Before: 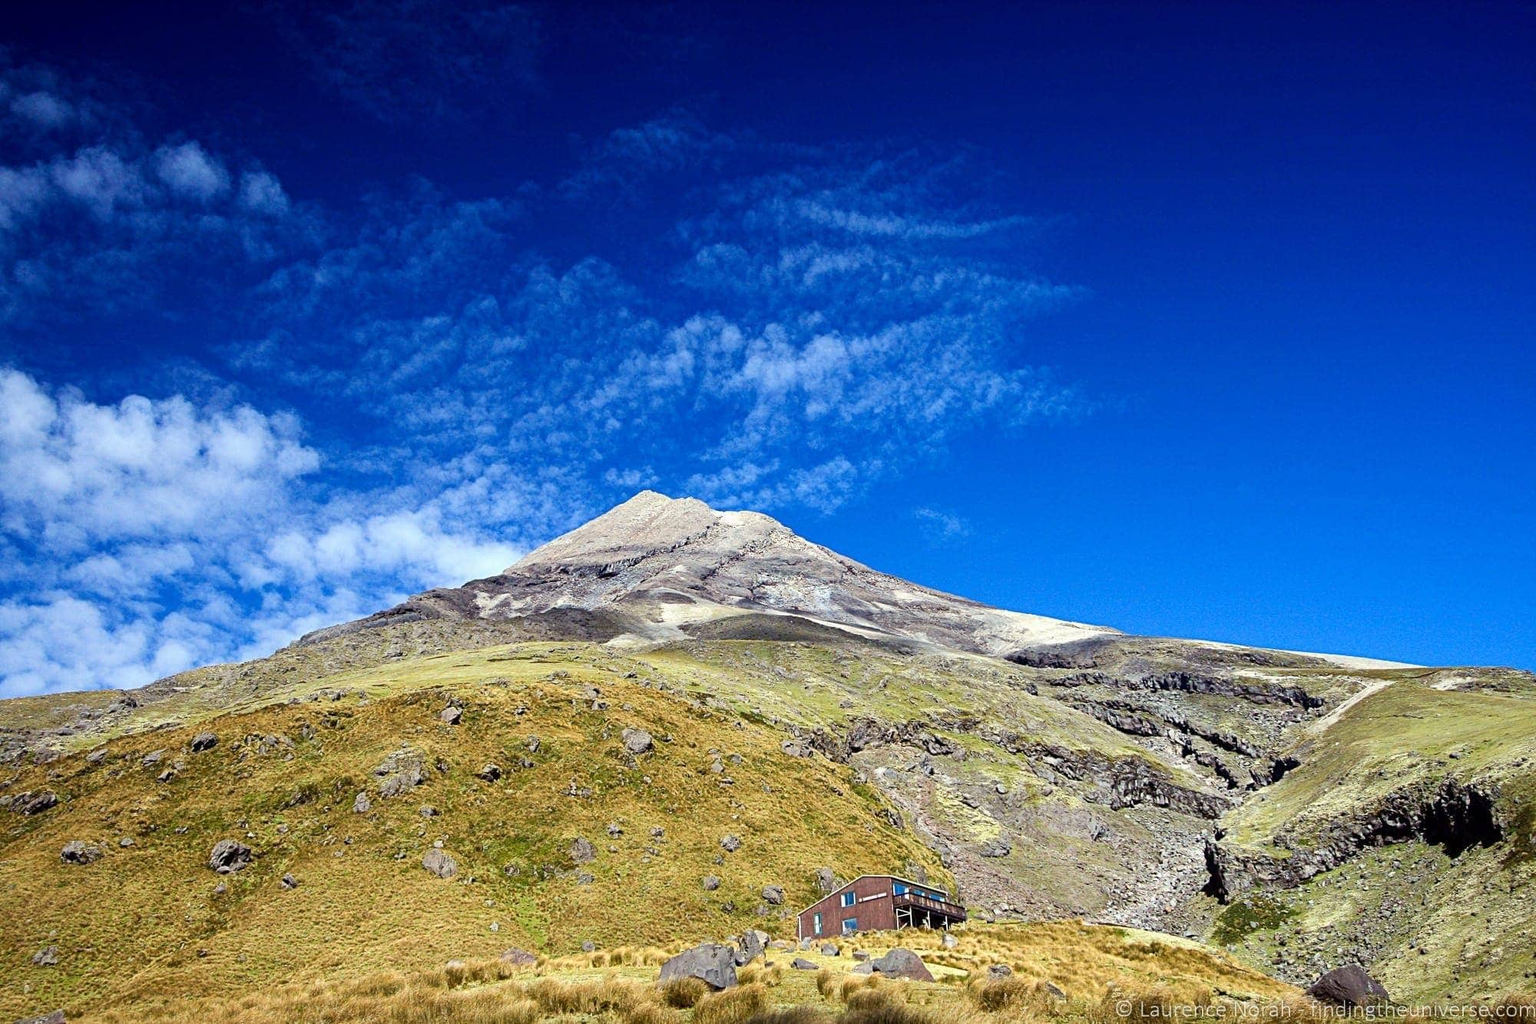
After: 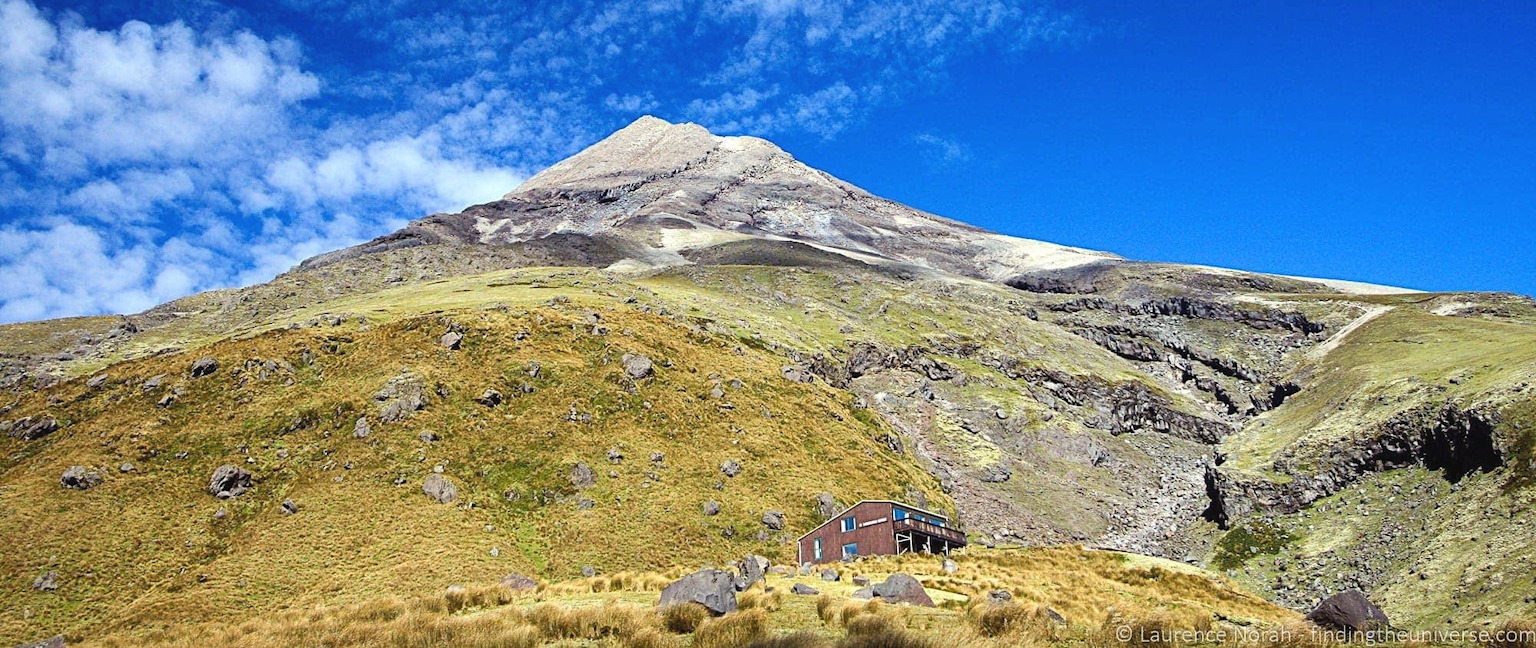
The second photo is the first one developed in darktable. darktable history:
crop and rotate: top 36.672%
exposure: black level correction -0.004, exposure 0.034 EV, compensate highlight preservation false
